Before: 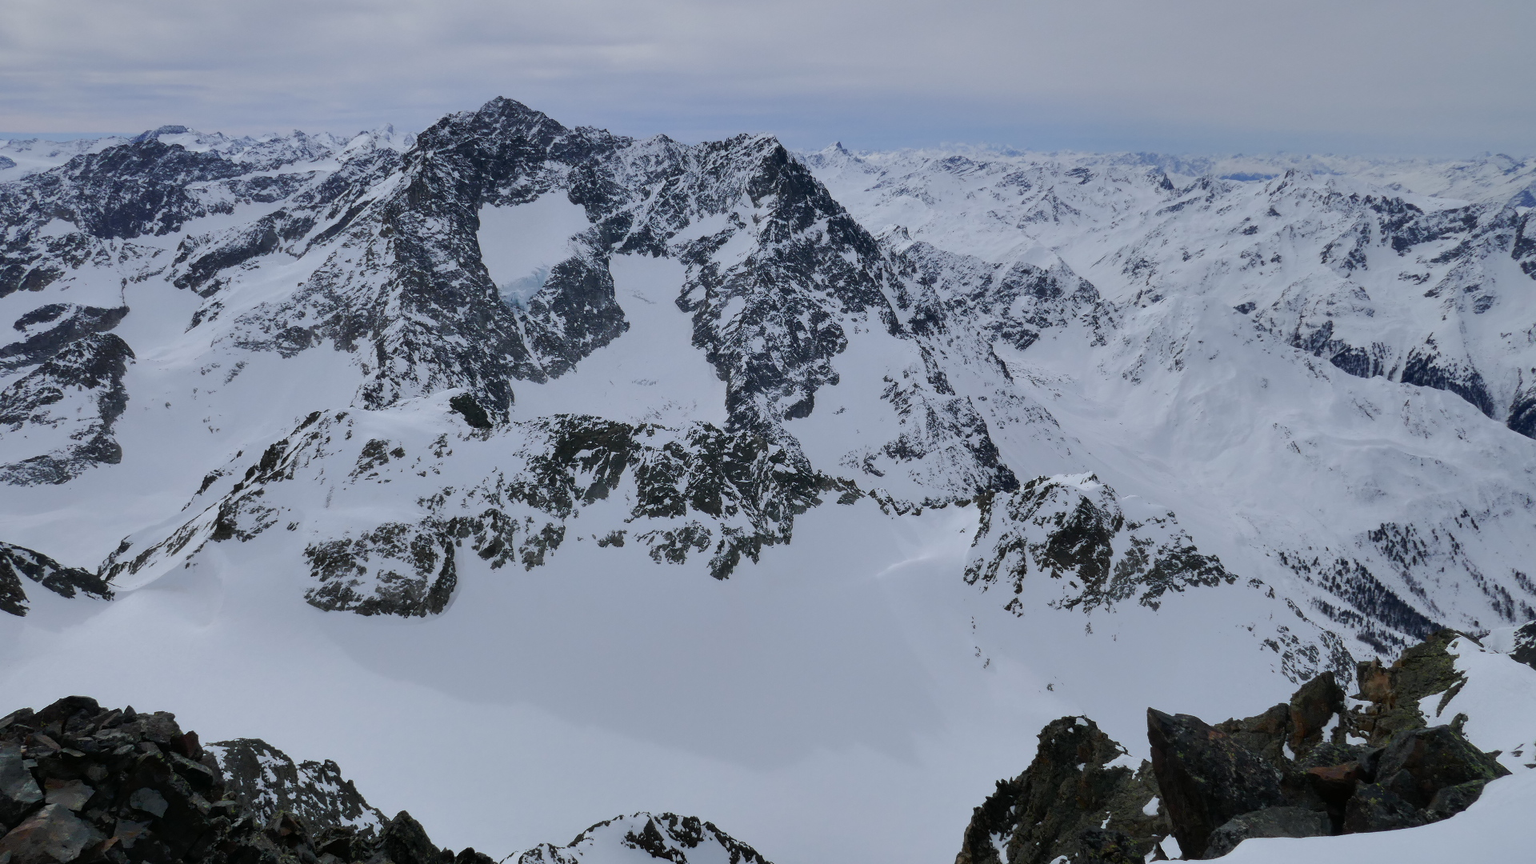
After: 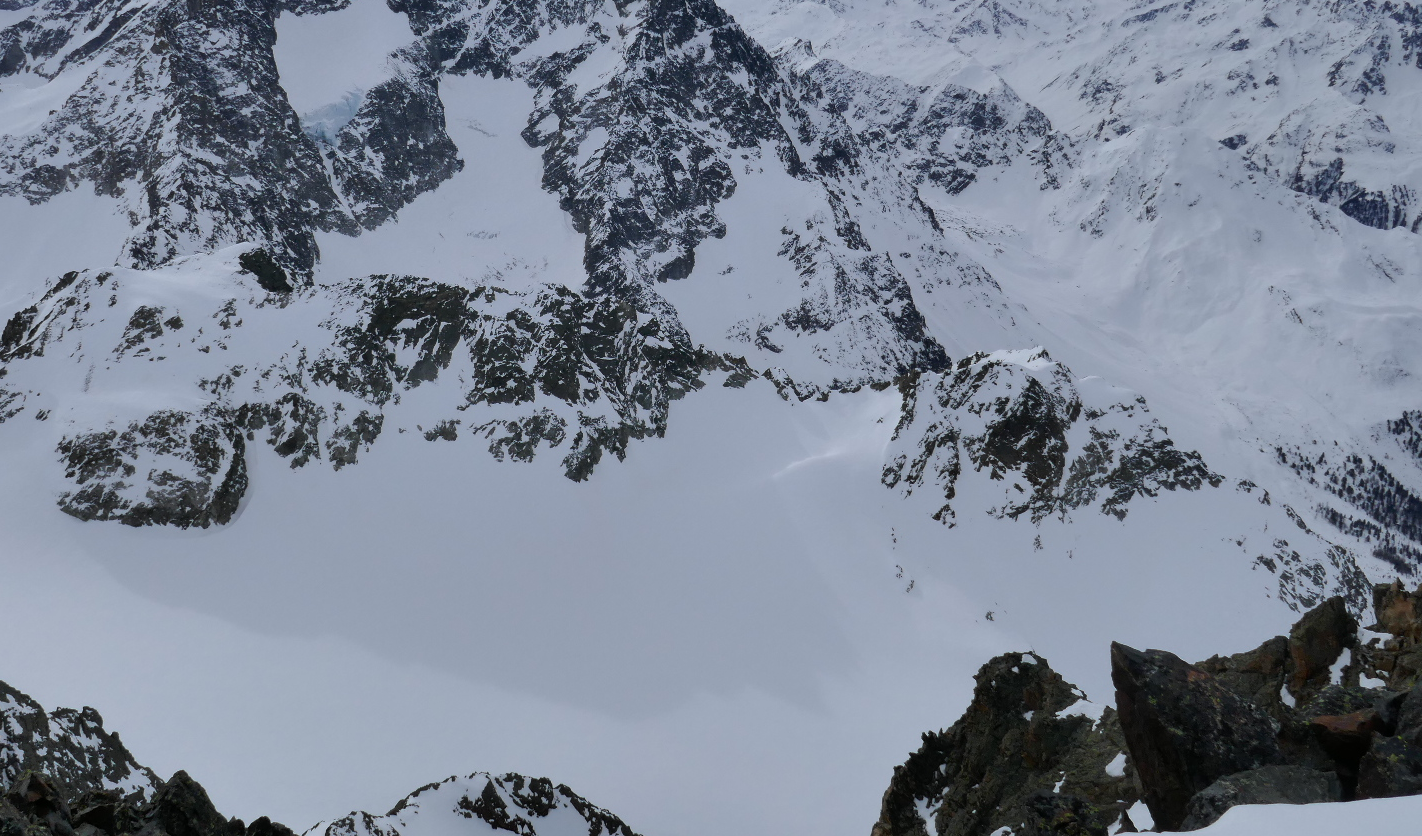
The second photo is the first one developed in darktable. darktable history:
crop: left 16.844%, top 22.508%, right 9.063%
local contrast: mode bilateral grid, contrast 21, coarseness 49, detail 103%, midtone range 0.2
